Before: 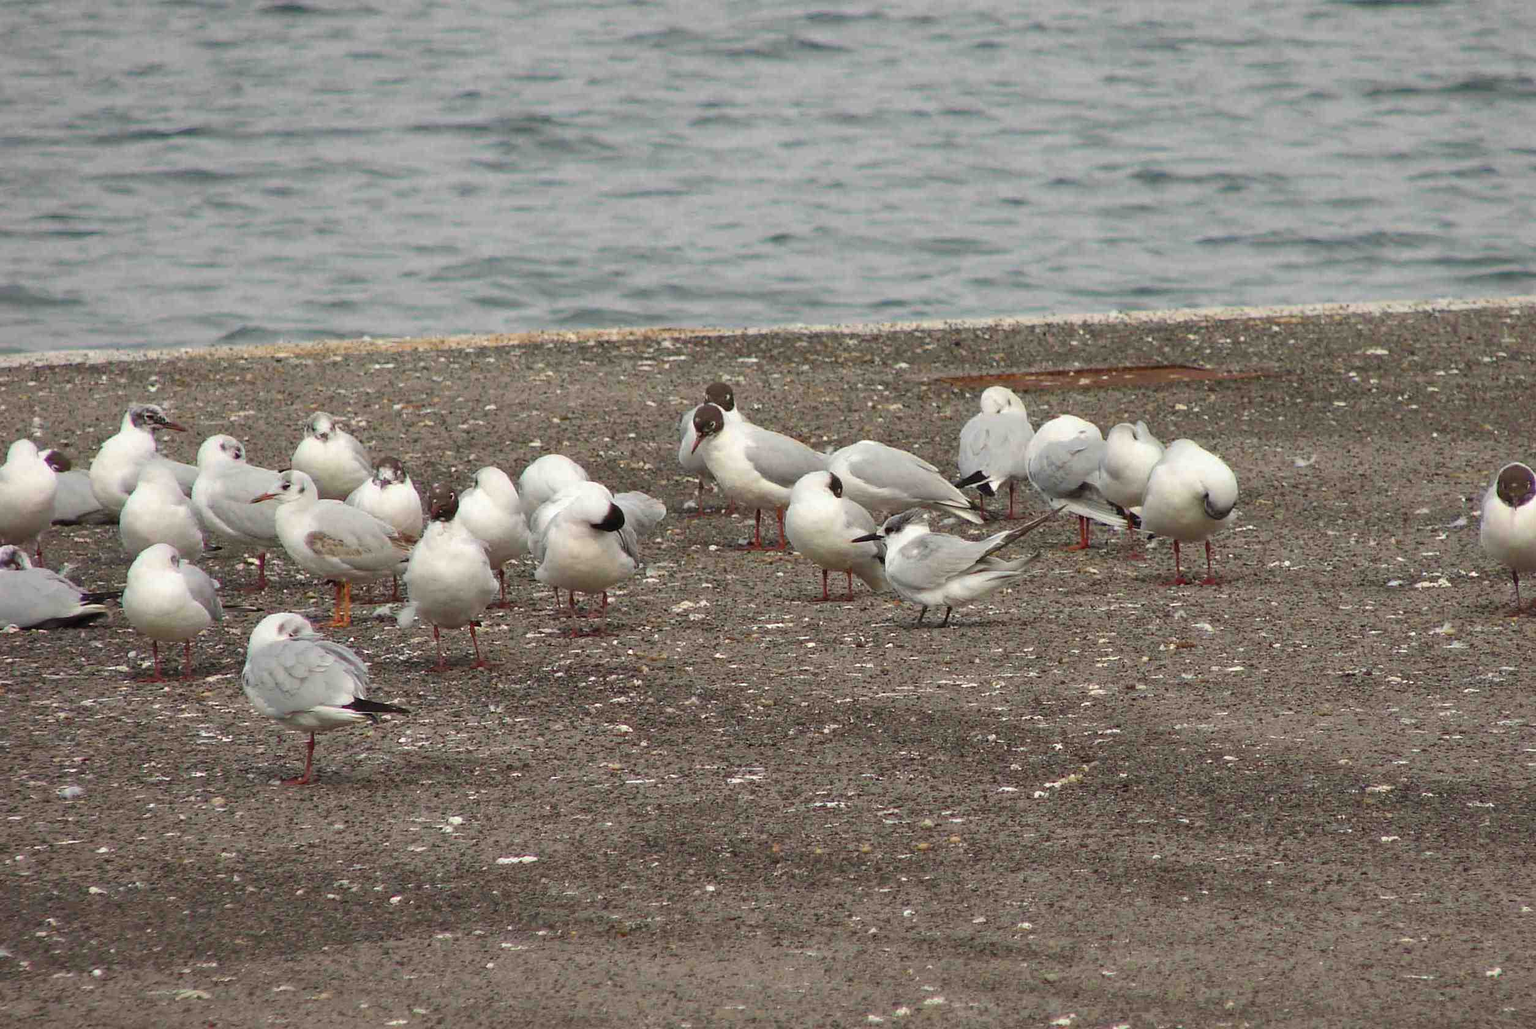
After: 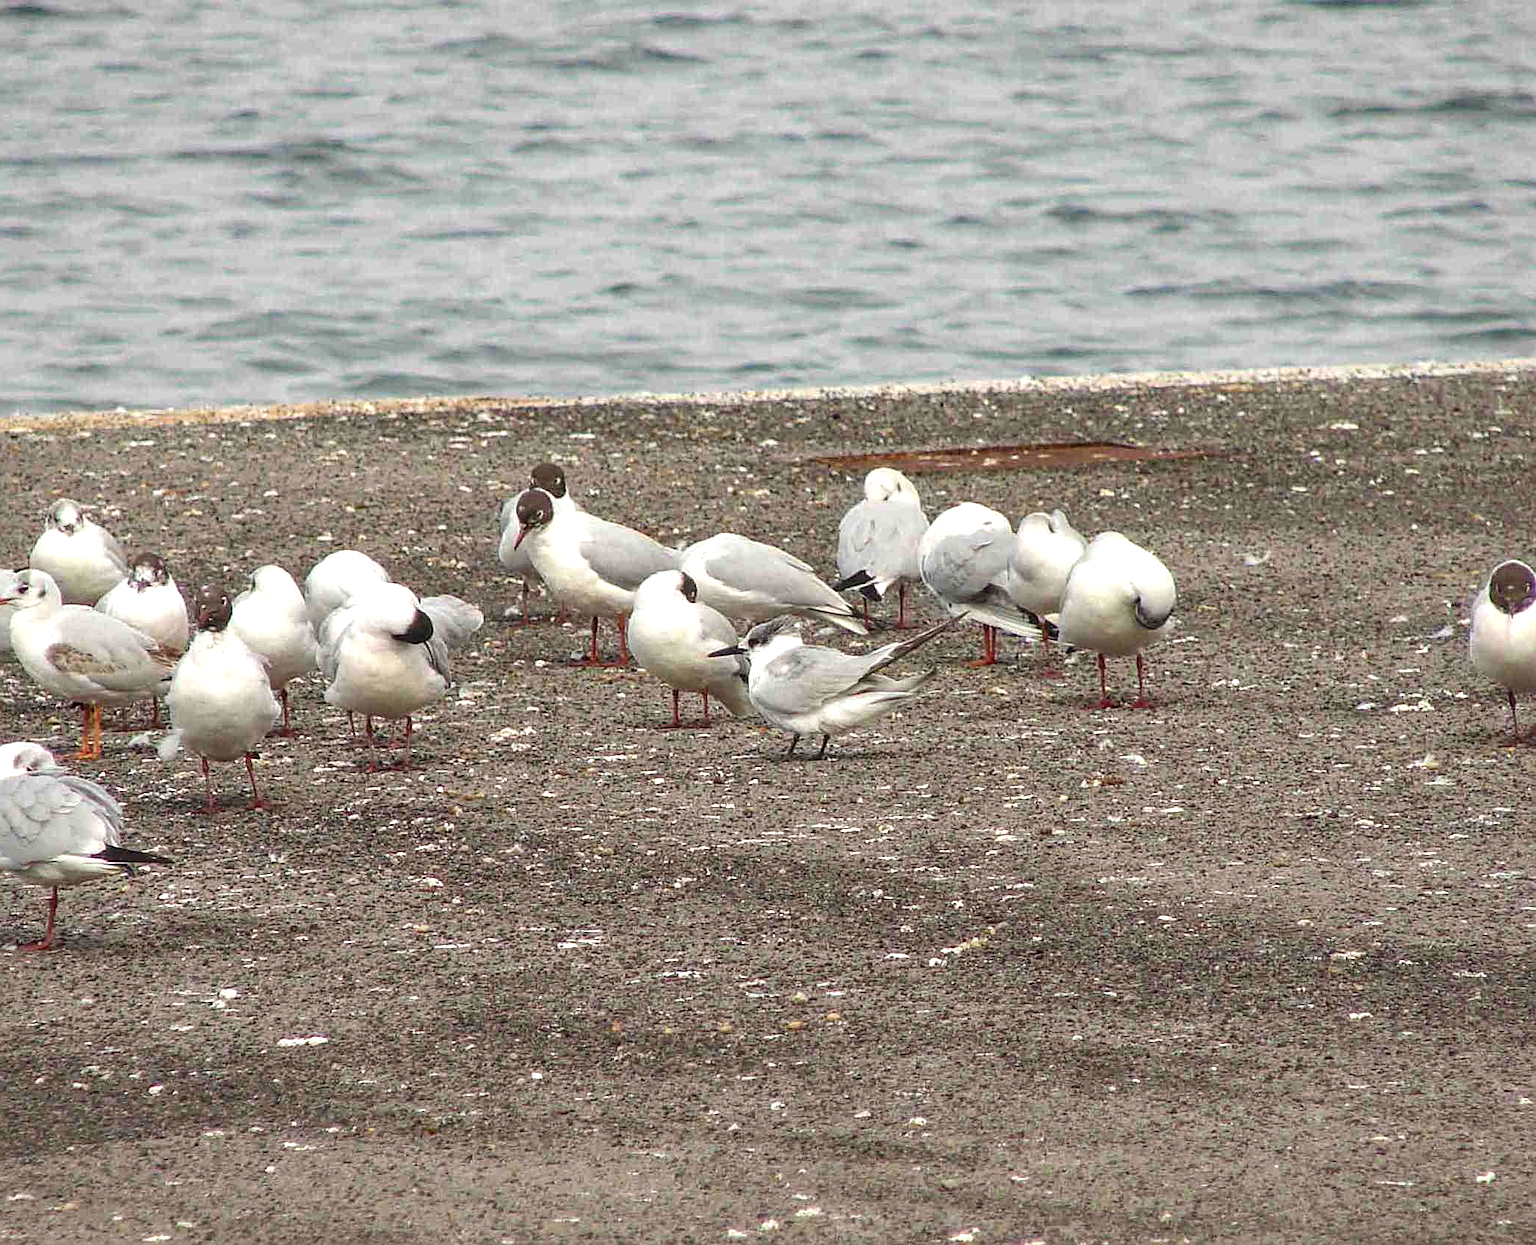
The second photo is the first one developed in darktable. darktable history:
exposure: exposure 0.496 EV, compensate exposure bias true, compensate highlight preservation false
crop: left 17.414%, bottom 0.018%
tone equalizer: edges refinement/feathering 500, mask exposure compensation -1.57 EV, preserve details no
sharpen: on, module defaults
local contrast: on, module defaults
color correction: highlights a* 0.059, highlights b* -0.258
